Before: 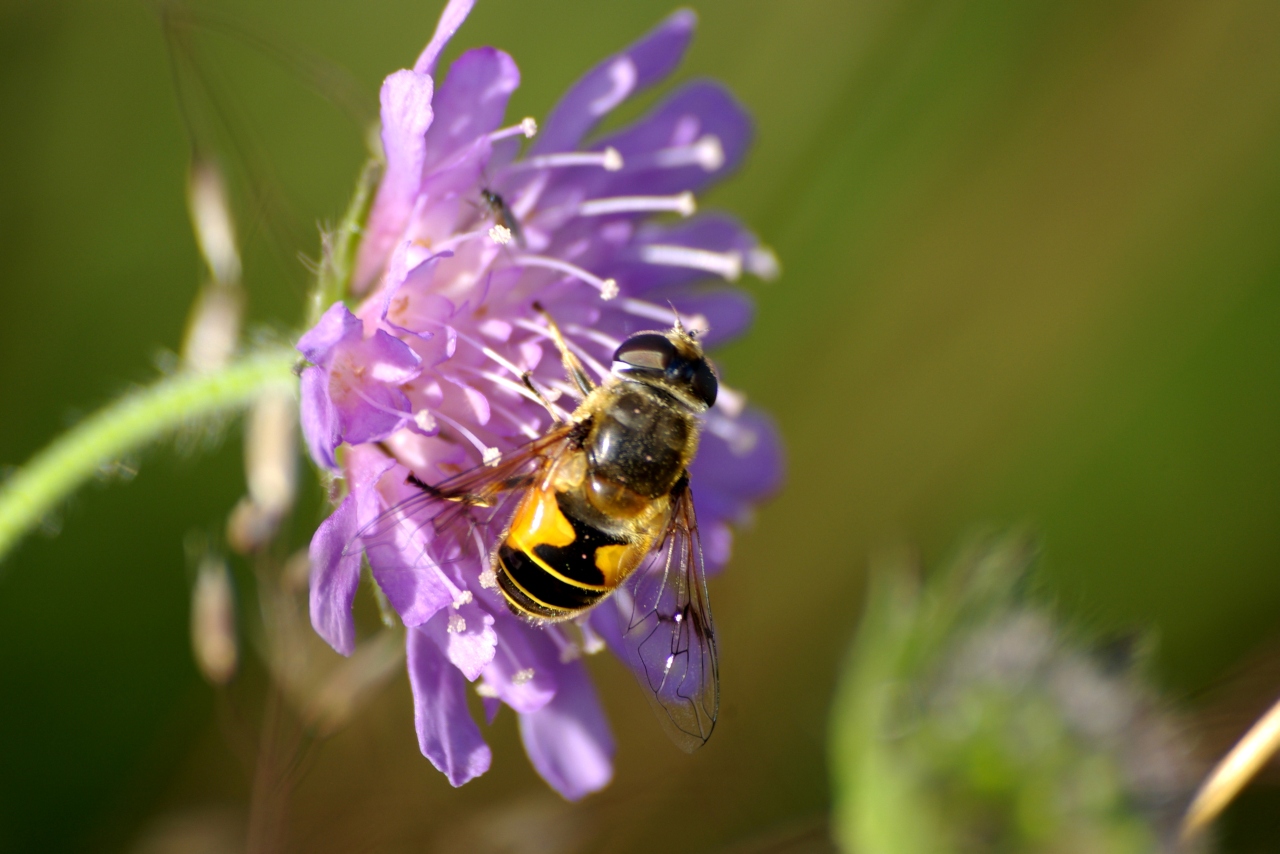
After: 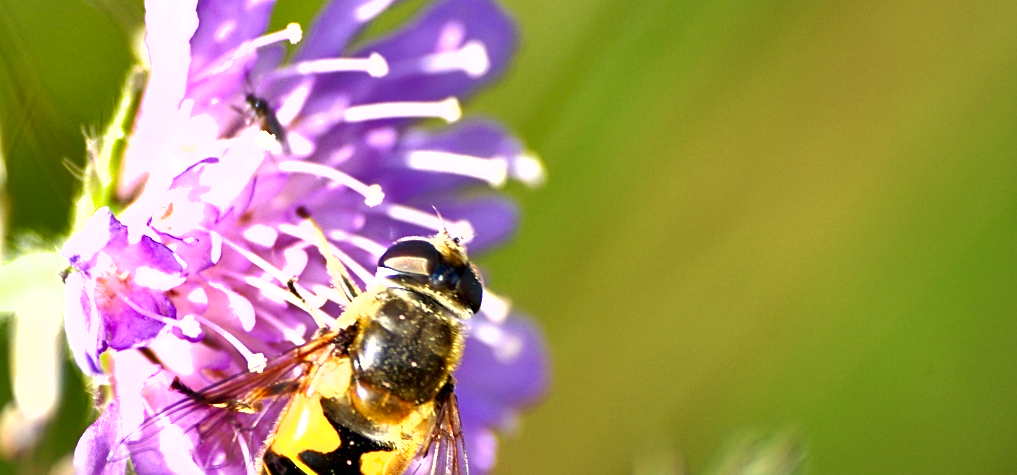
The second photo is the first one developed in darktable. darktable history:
crop: left 18.38%, top 11.092%, right 2.134%, bottom 33.217%
shadows and highlights: radius 108.52, shadows 44.07, highlights -67.8, low approximation 0.01, soften with gaussian
exposure: black level correction 0, exposure 1.379 EV, compensate exposure bias true, compensate highlight preservation false
sharpen: on, module defaults
